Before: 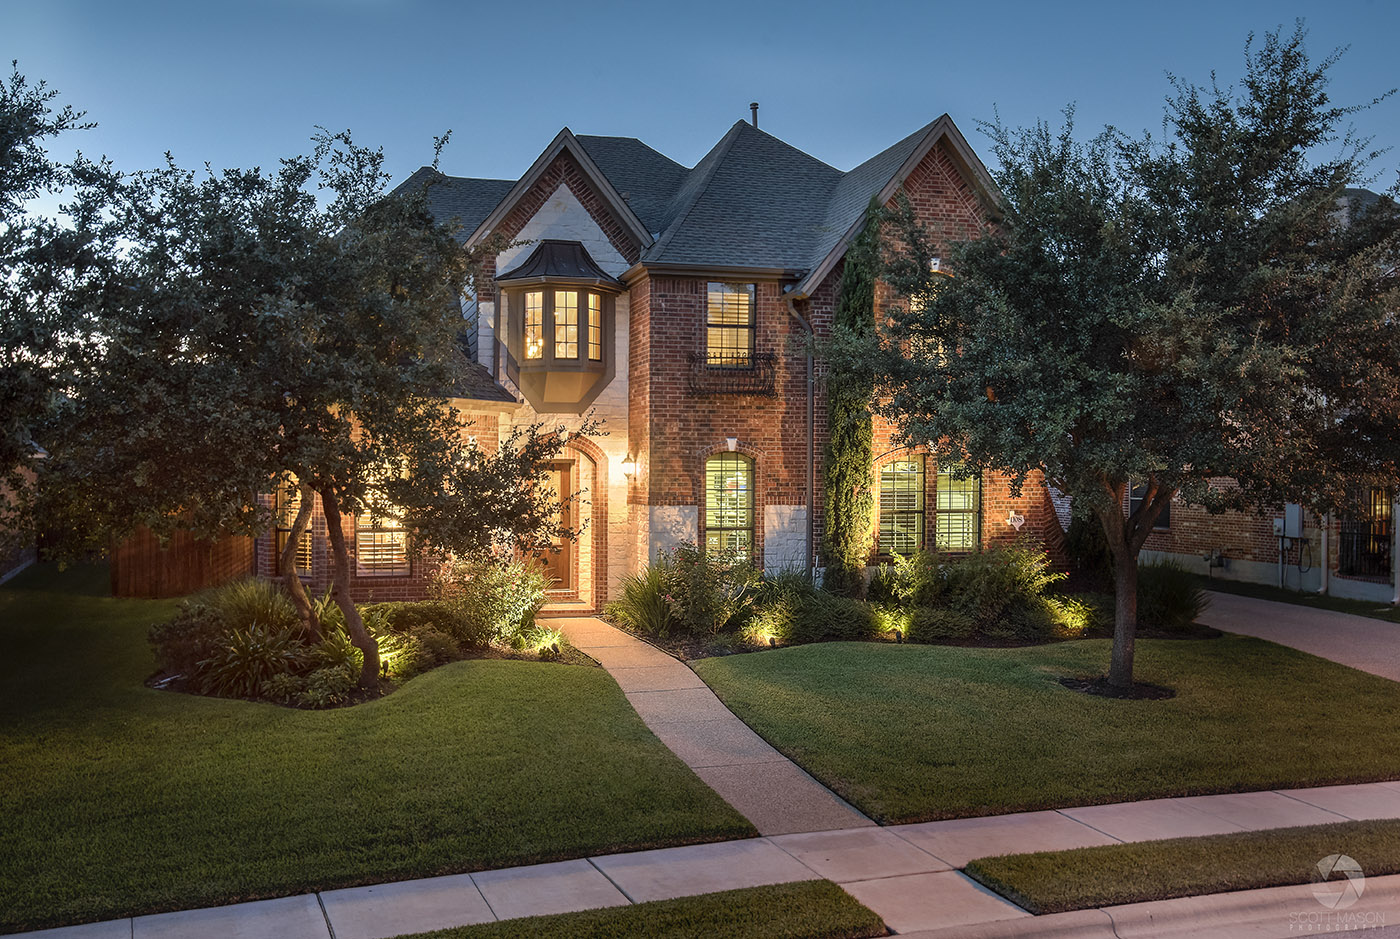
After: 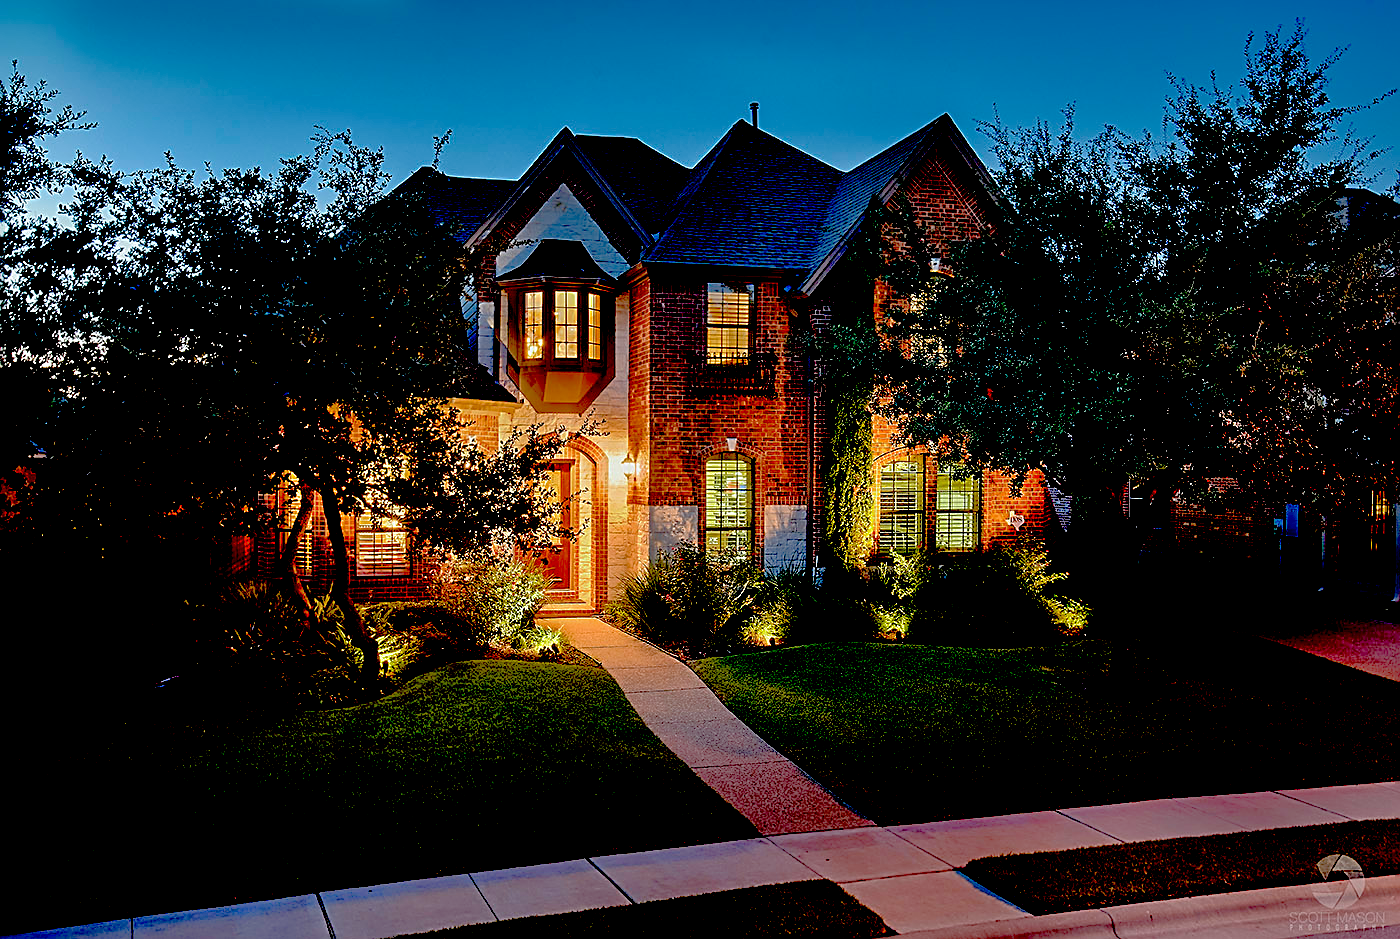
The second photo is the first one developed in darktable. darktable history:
white balance: red 0.982, blue 1.018
exposure: black level correction 0.1, exposure -0.092 EV, compensate highlight preservation false
shadows and highlights: on, module defaults
sharpen: on, module defaults
